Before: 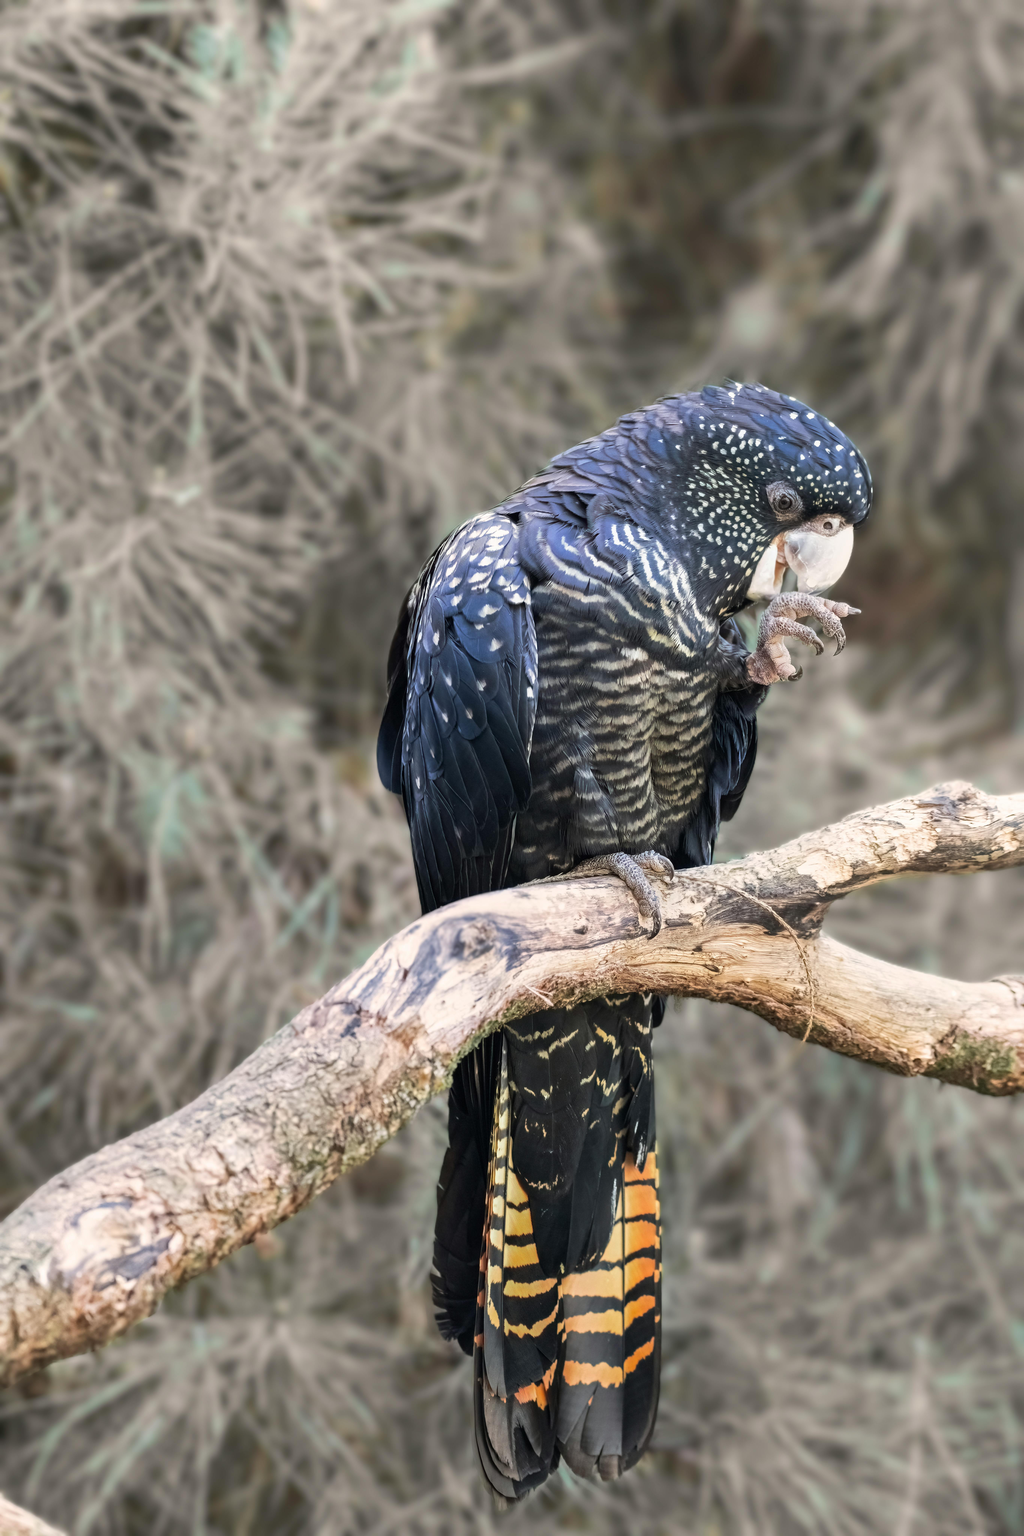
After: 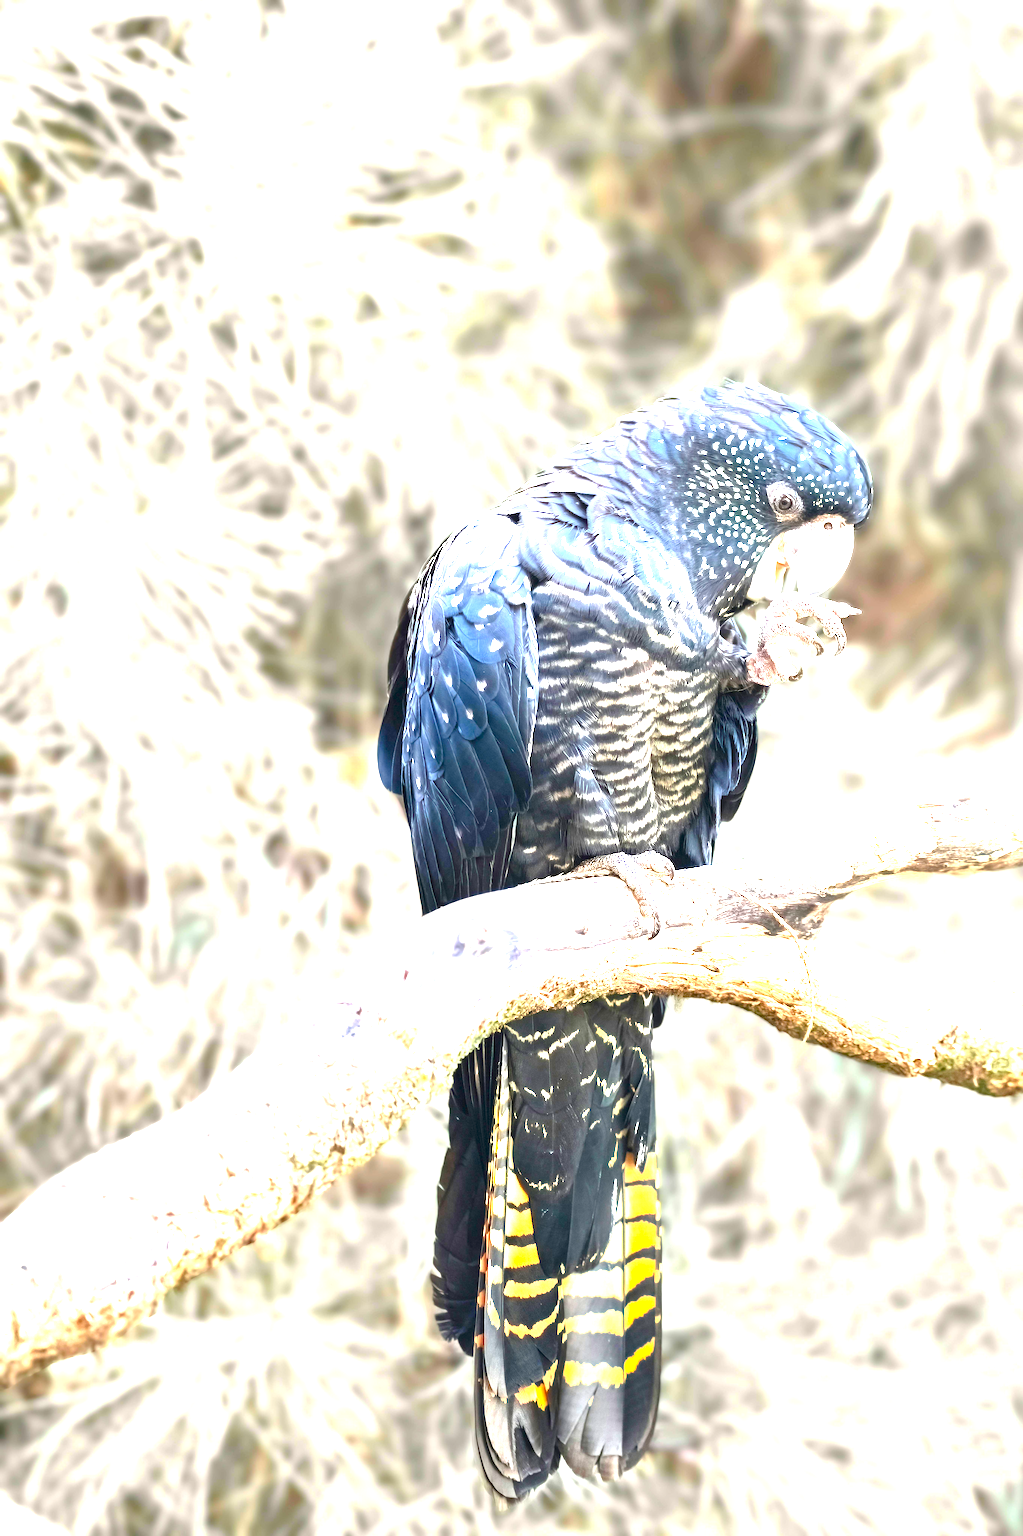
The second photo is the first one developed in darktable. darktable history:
color balance rgb: perceptual saturation grading › global saturation 45%, perceptual saturation grading › highlights -25%, perceptual saturation grading › shadows 50%, perceptual brilliance grading › global brilliance 3%, global vibrance 3%
exposure: black level correction 0, exposure 2.327 EV, compensate exposure bias true, compensate highlight preservation false
